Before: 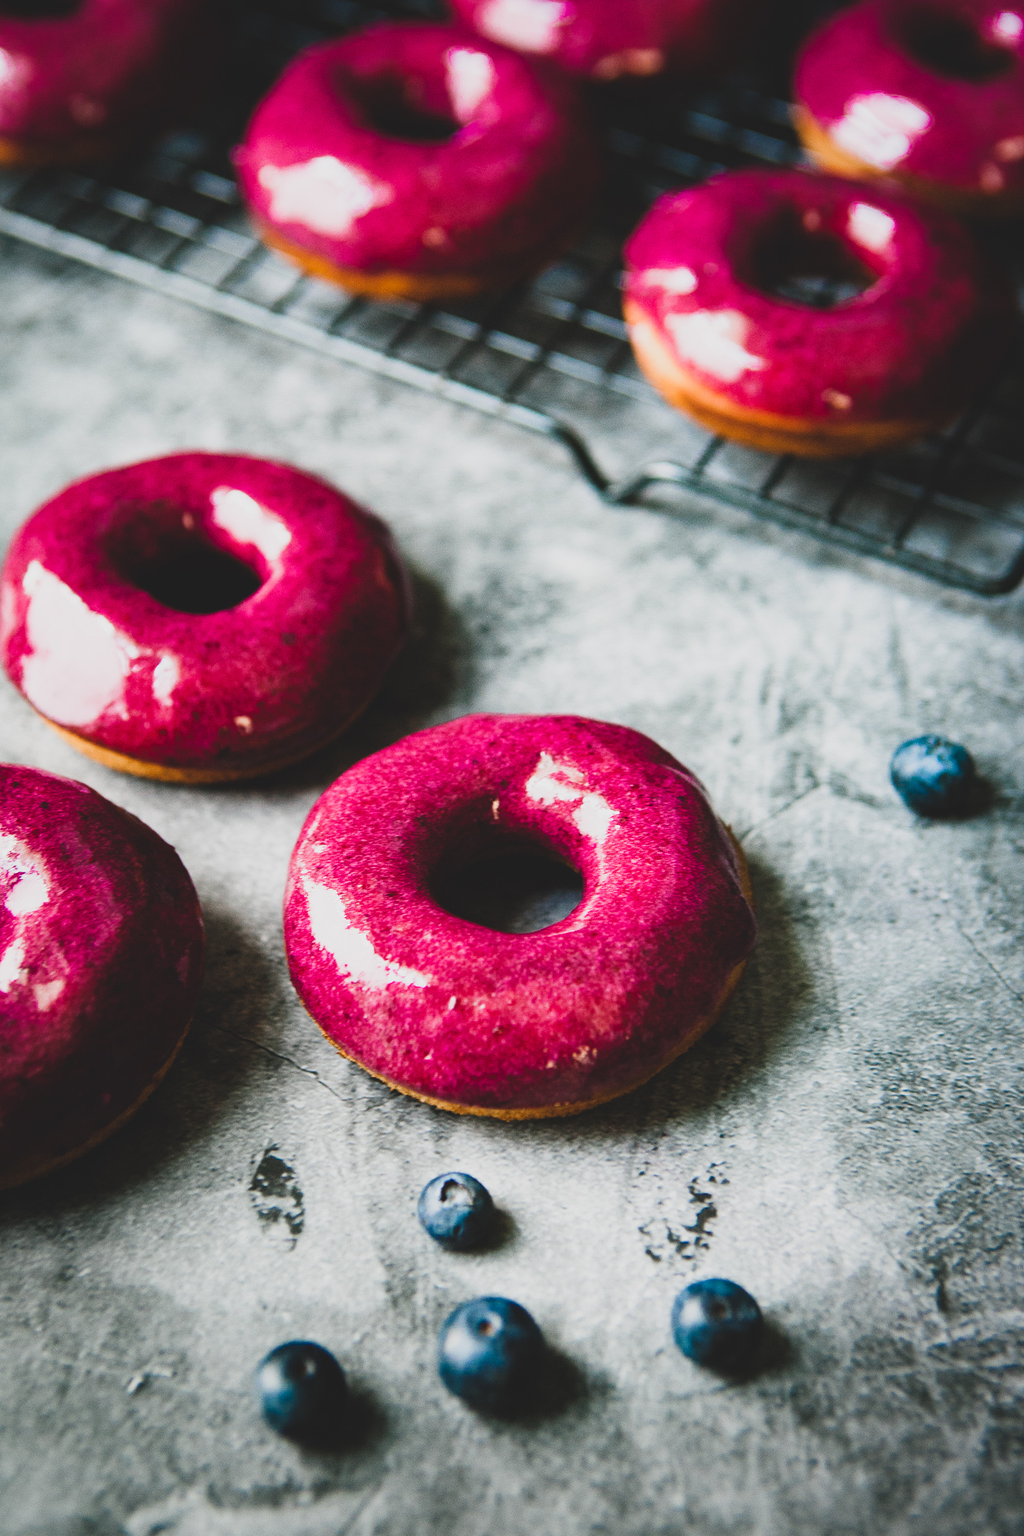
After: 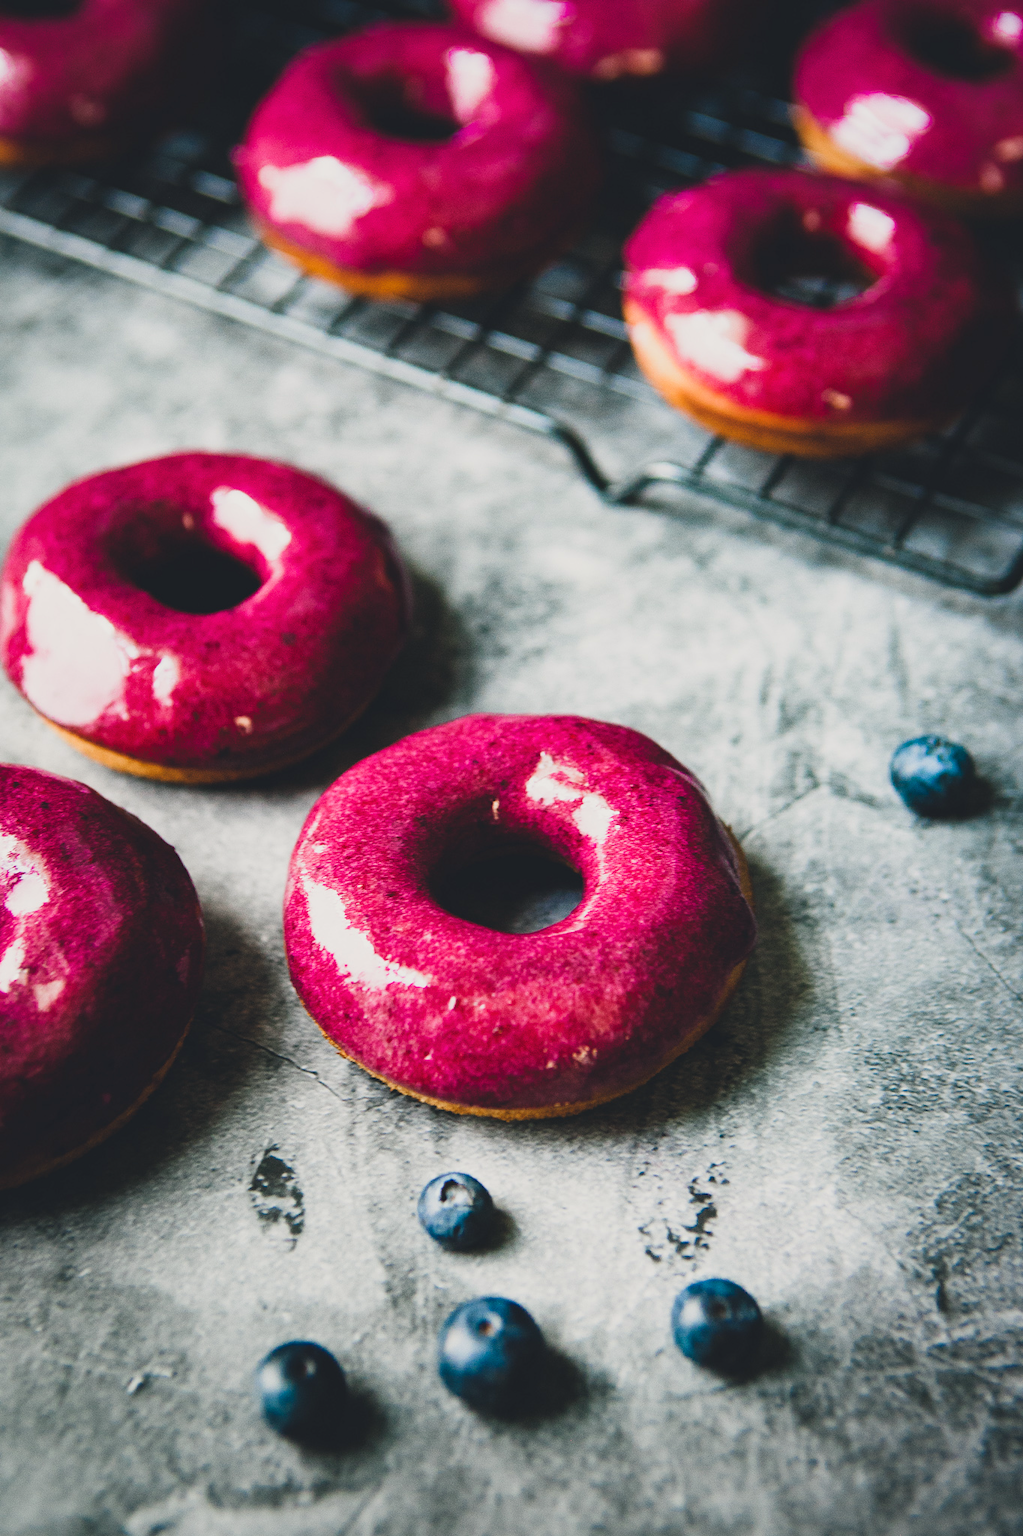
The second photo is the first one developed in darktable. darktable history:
color correction: highlights a* 0.479, highlights b* 2.68, shadows a* -1.14, shadows b* -4.23
